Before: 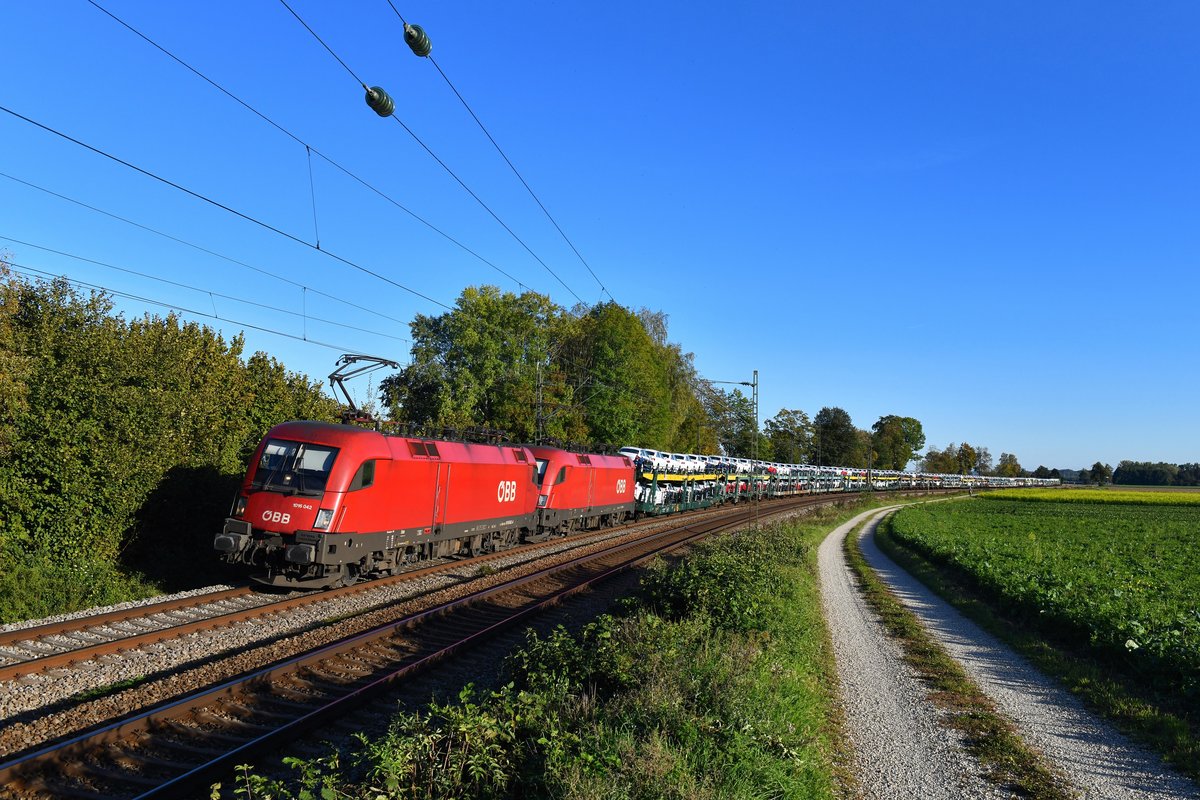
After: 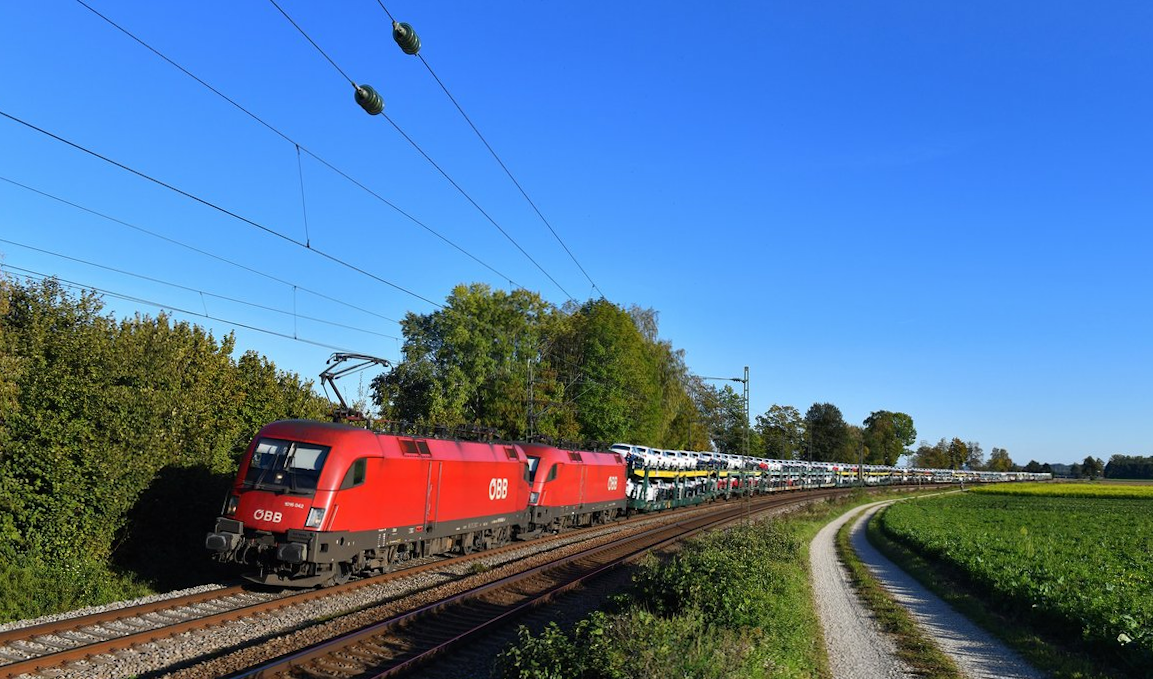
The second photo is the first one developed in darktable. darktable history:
crop and rotate: angle 0.325°, left 0.399%, right 2.623%, bottom 14.295%
